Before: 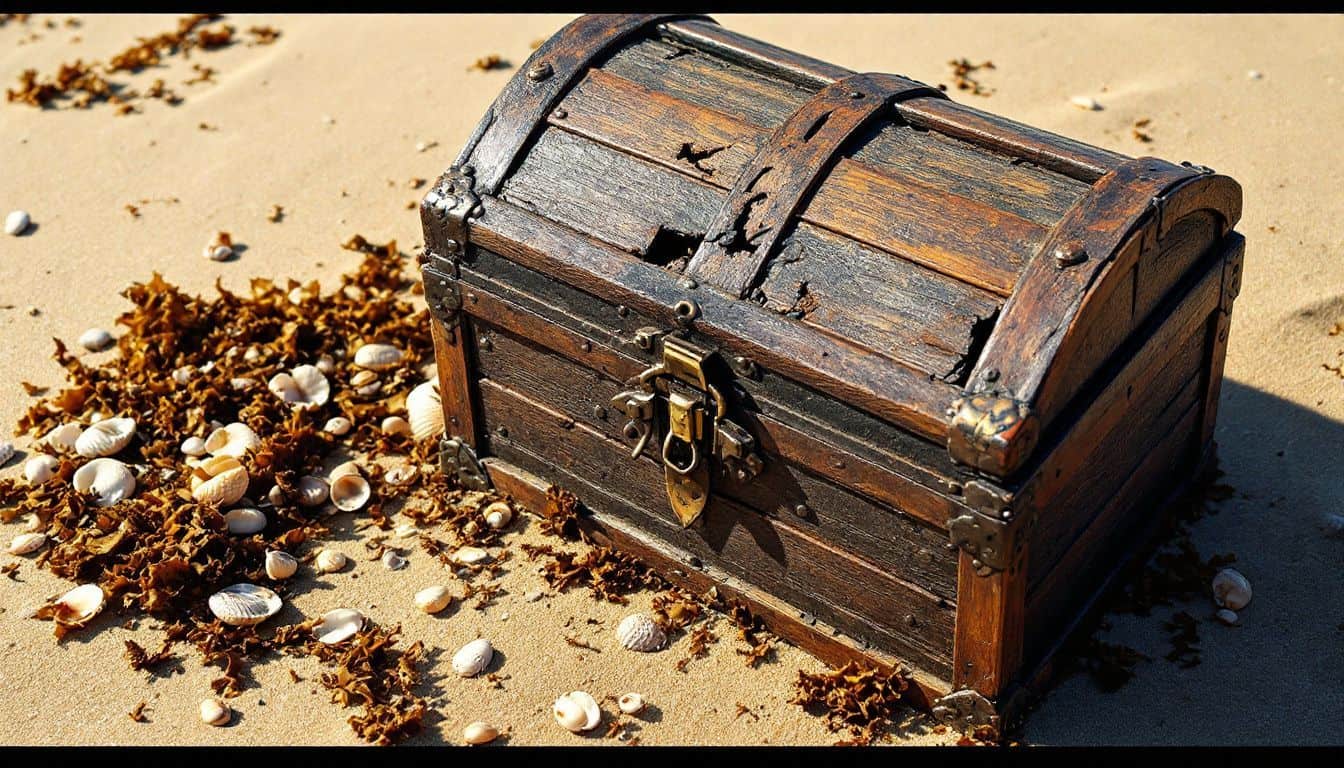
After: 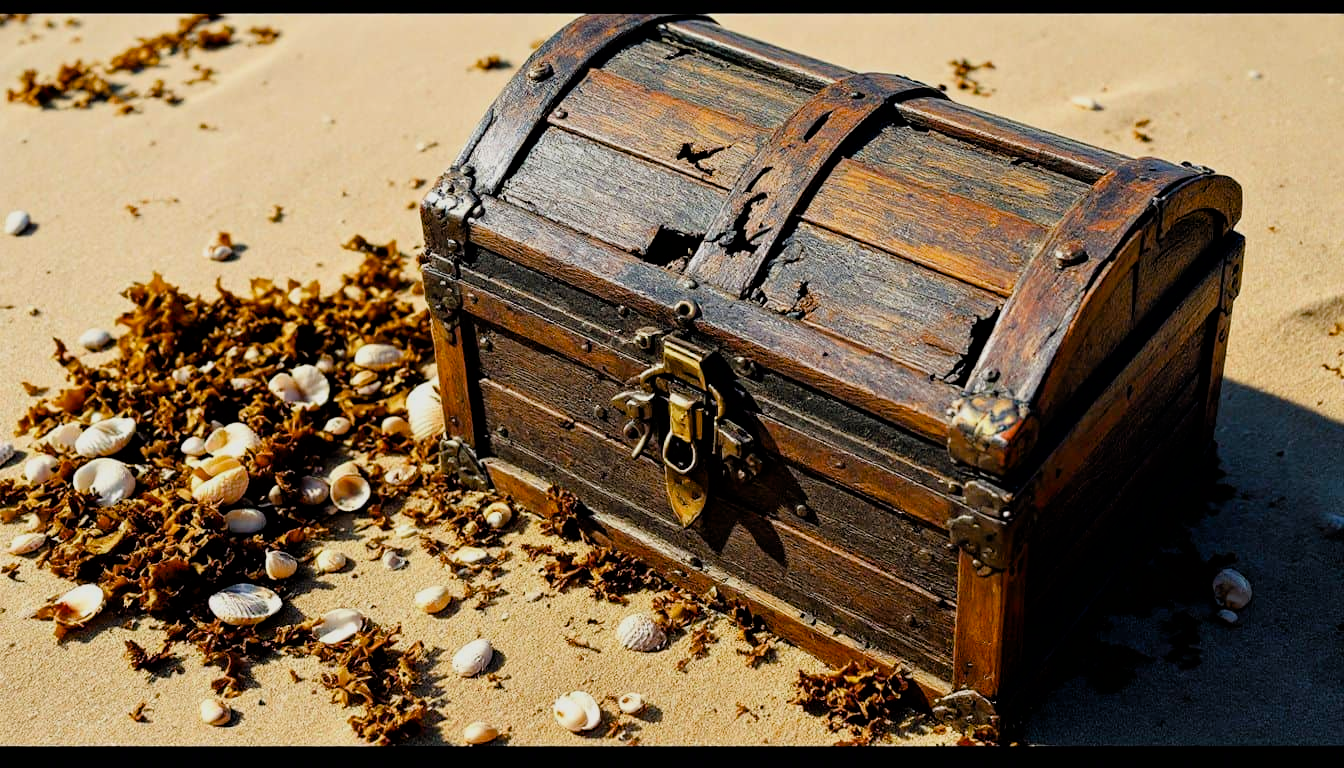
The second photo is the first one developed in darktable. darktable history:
filmic rgb: black relative exposure -5.87 EV, white relative exposure 3.39 EV, hardness 3.67, color science v6 (2022)
color balance rgb: perceptual saturation grading › global saturation 27.598%, perceptual saturation grading › highlights -25.574%, perceptual saturation grading › shadows 26.109%
